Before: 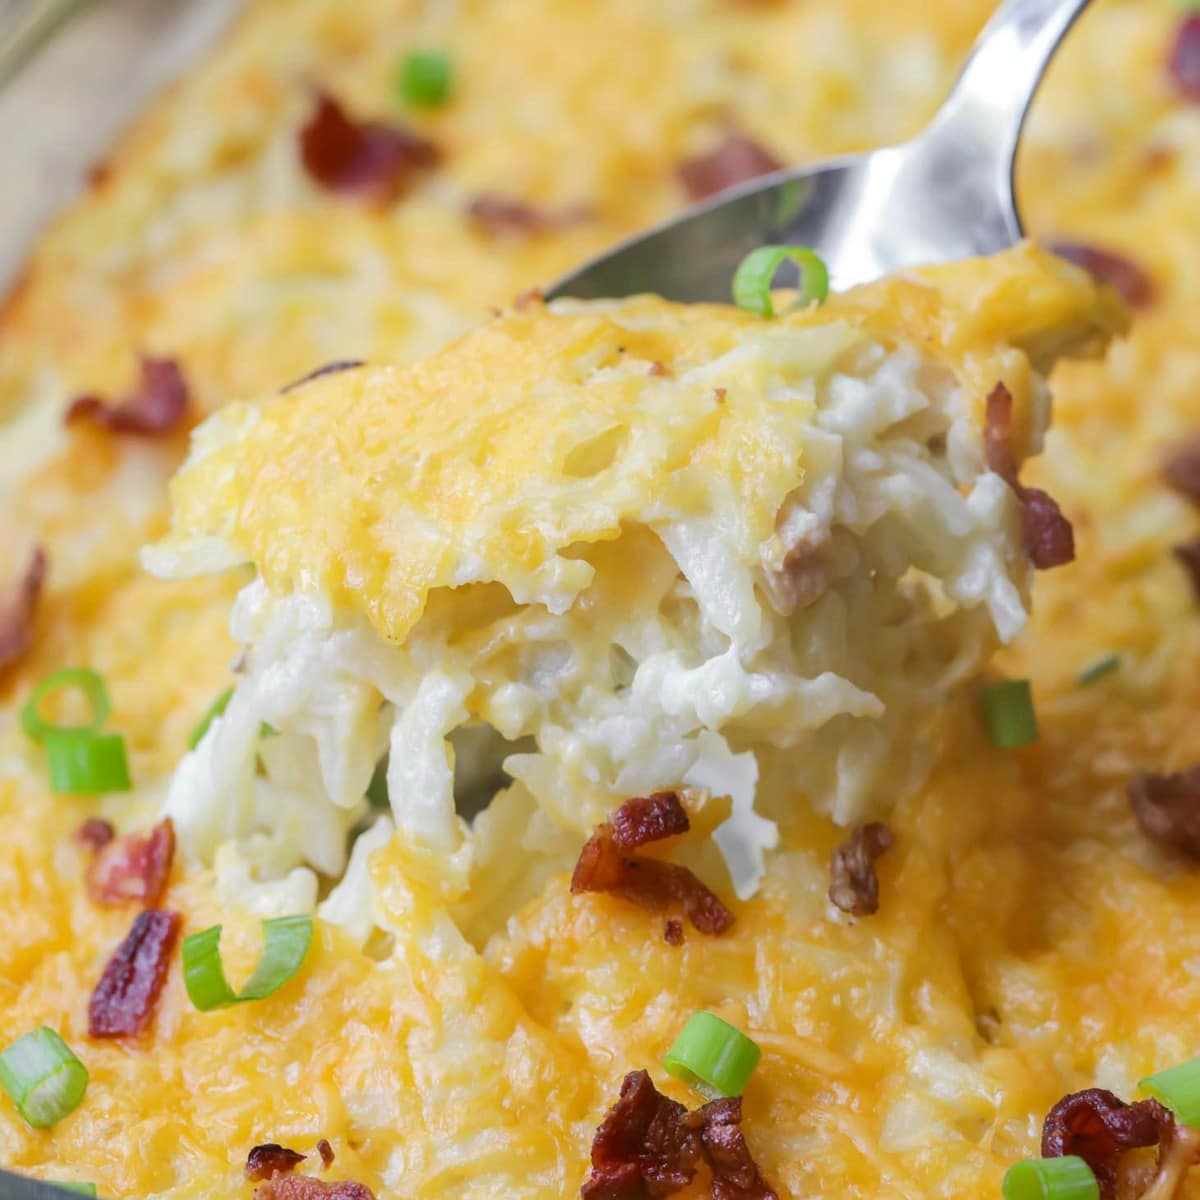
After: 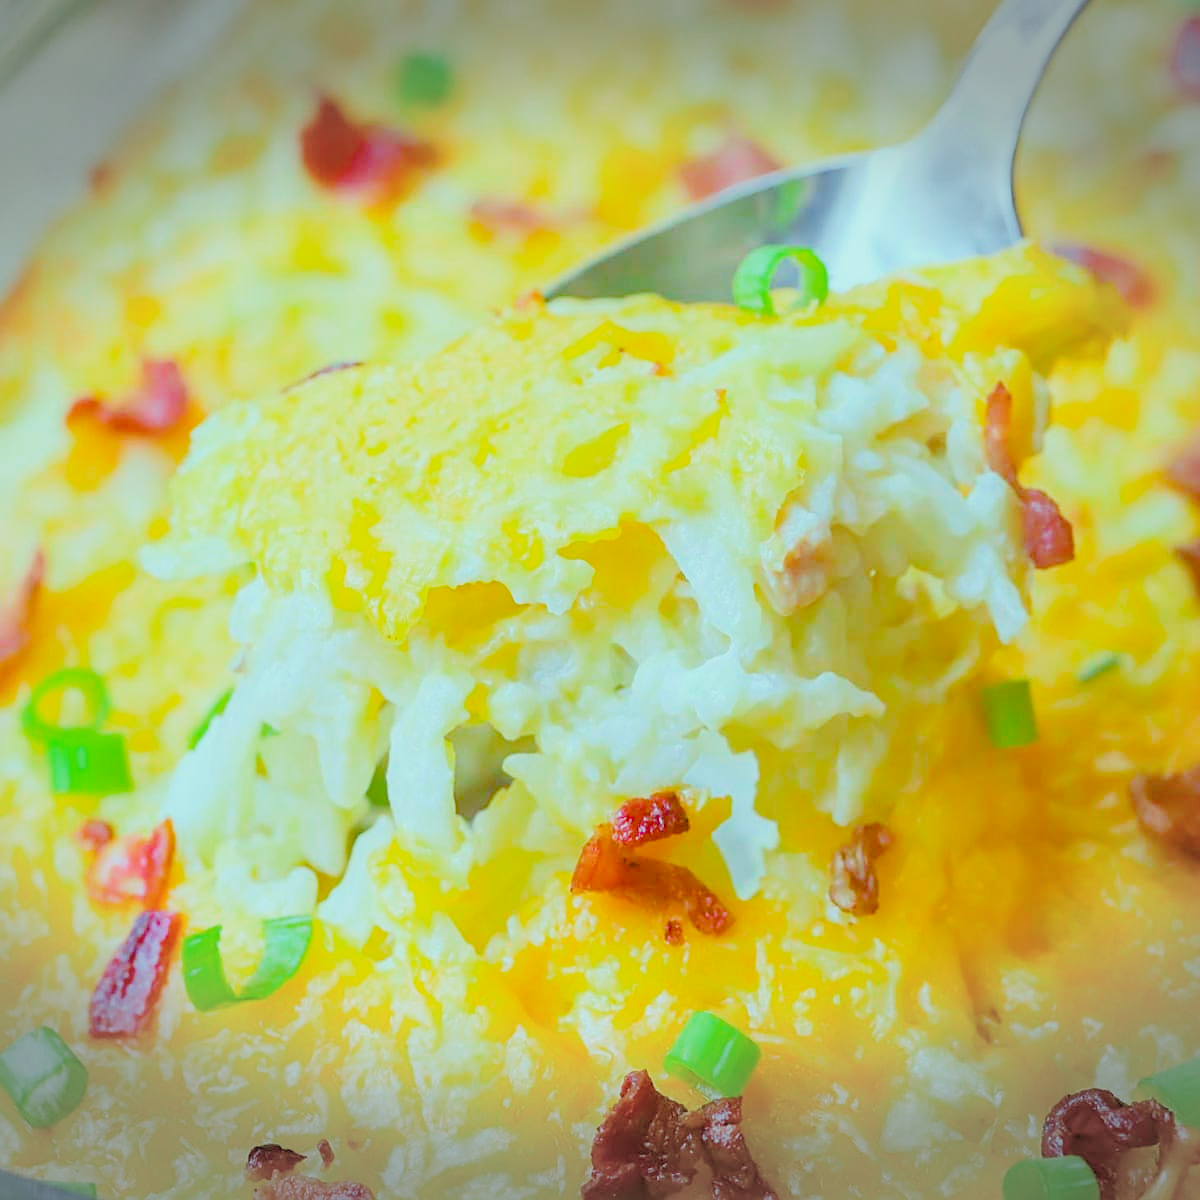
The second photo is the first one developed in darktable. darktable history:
vignetting: fall-off start 99.44%, width/height ratio 1.321, dithering 8-bit output, unbound false
exposure: black level correction 0, exposure 1.975 EV, compensate highlight preservation false
color balance rgb: shadows lift › chroma 1.007%, shadows lift › hue 241.56°, highlights gain › chroma 4.068%, highlights gain › hue 200.22°, perceptual saturation grading › global saturation 37.285%, perceptual saturation grading › shadows 36.056%, contrast -29.722%
sharpen: on, module defaults
filmic rgb: black relative exposure -7.65 EV, white relative exposure 4.56 EV, hardness 3.61
